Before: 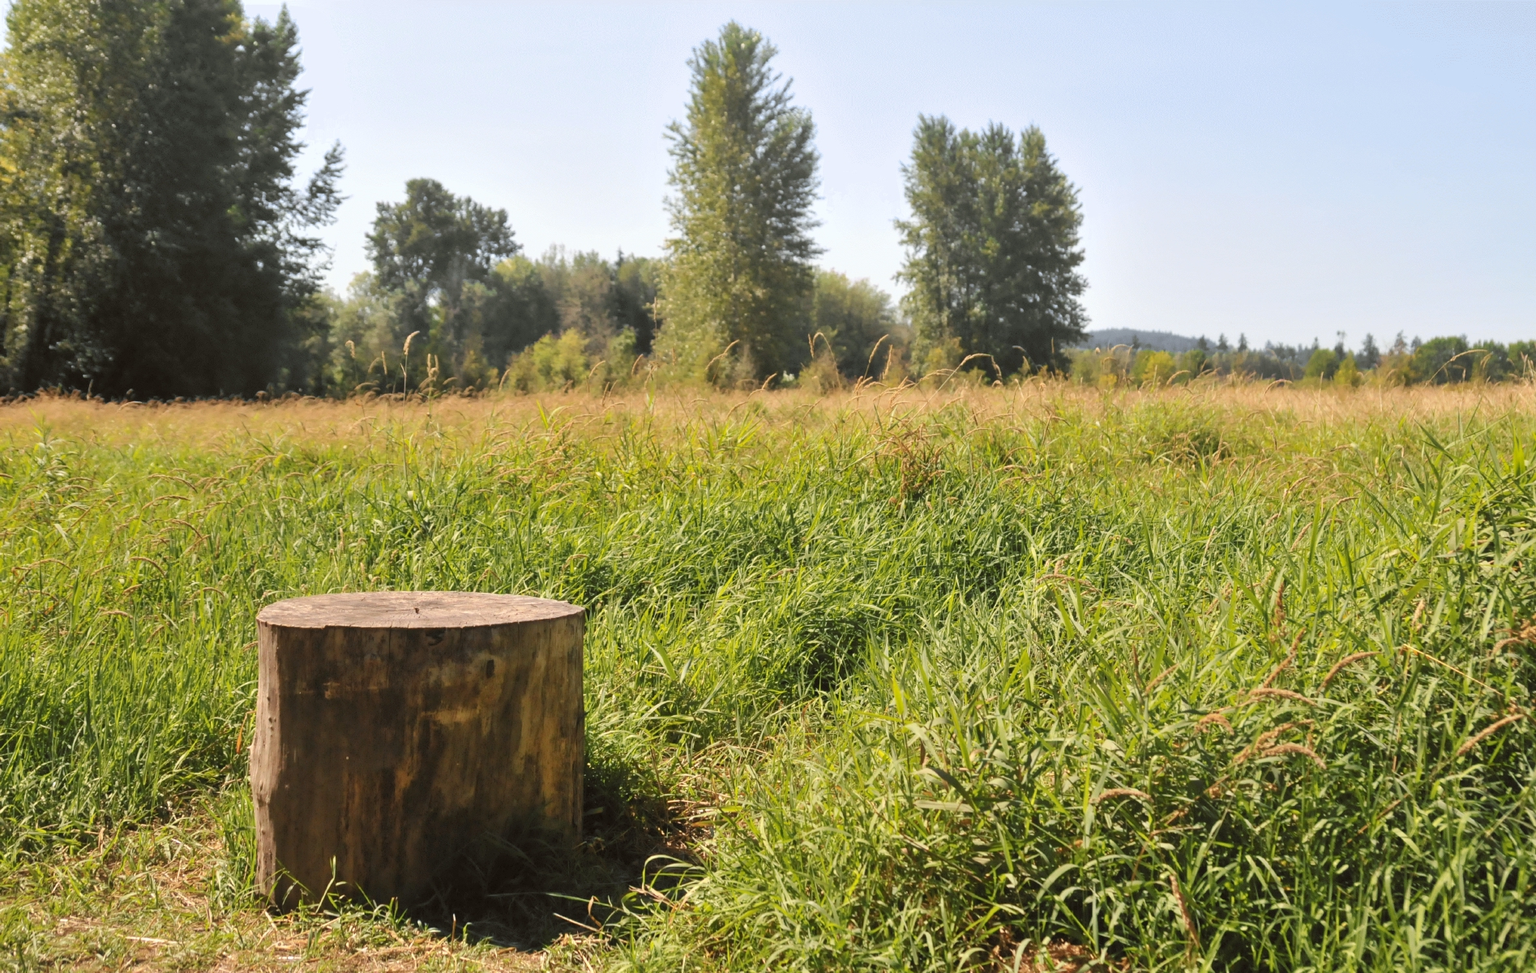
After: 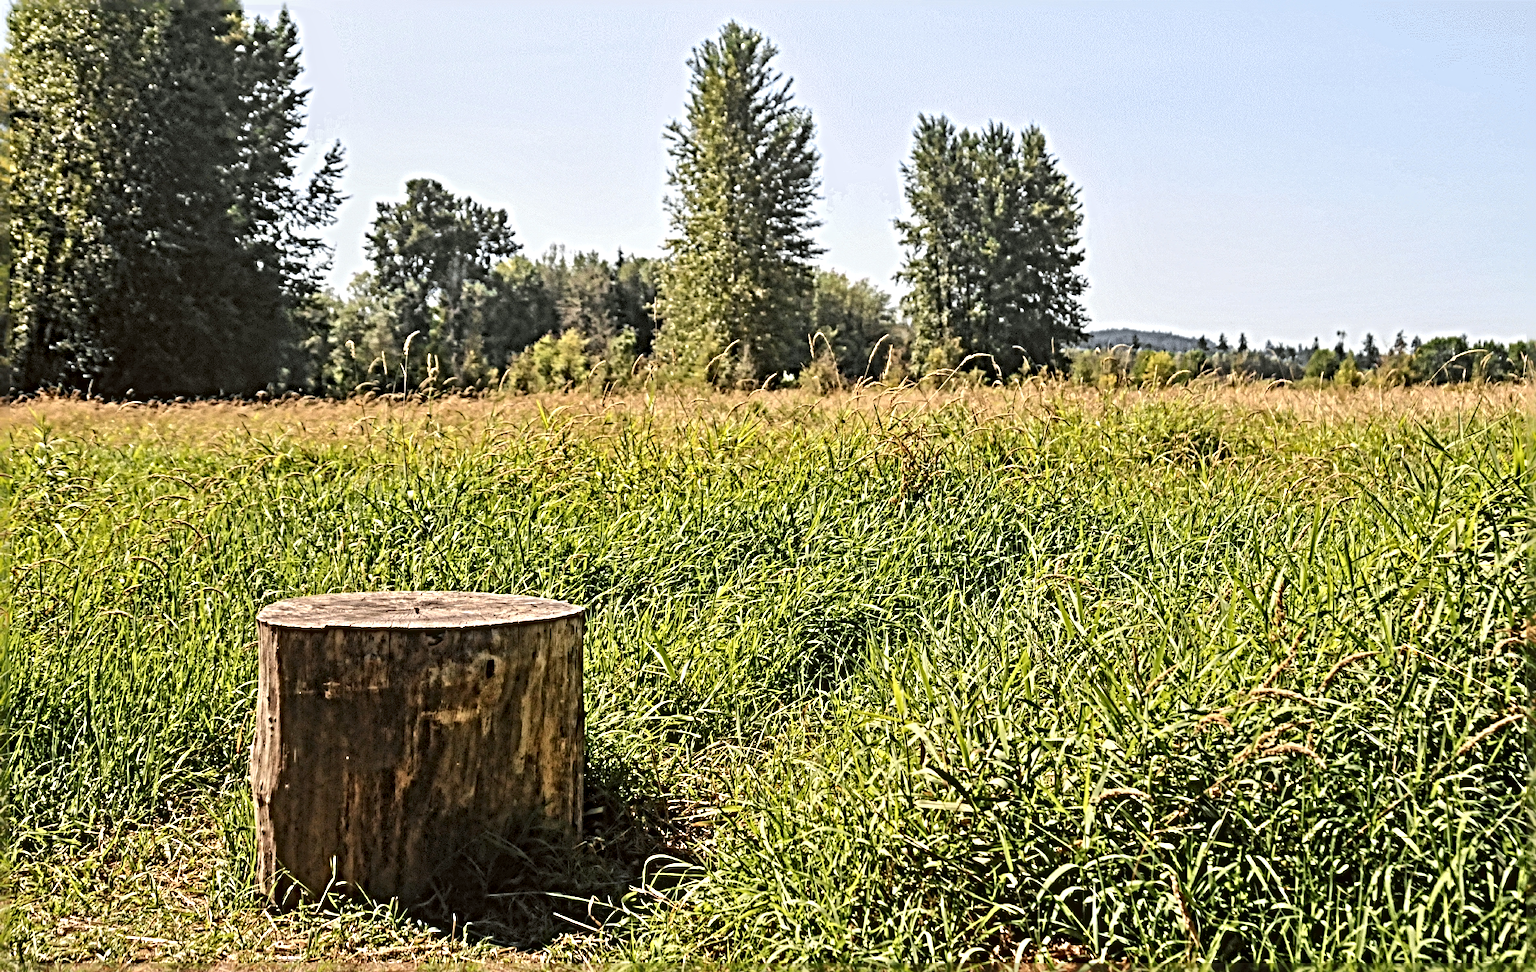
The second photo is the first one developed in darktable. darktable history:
contrast brightness saturation: contrast 0.142
exposure: black level correction 0.001, compensate exposure bias true, compensate highlight preservation false
local contrast: detail 130%
sharpen: radius 6.29, amount 1.807, threshold 0.016
